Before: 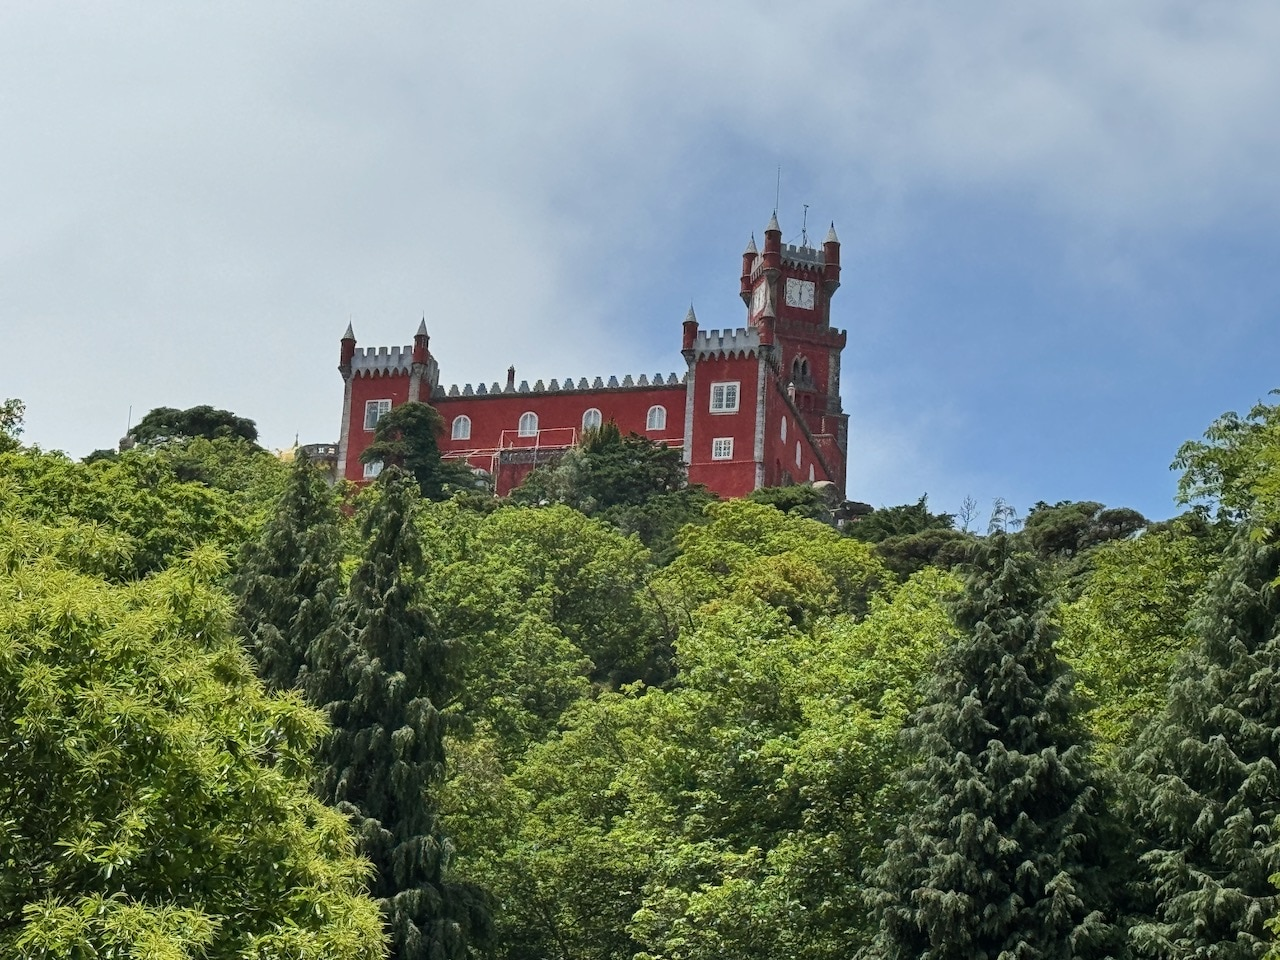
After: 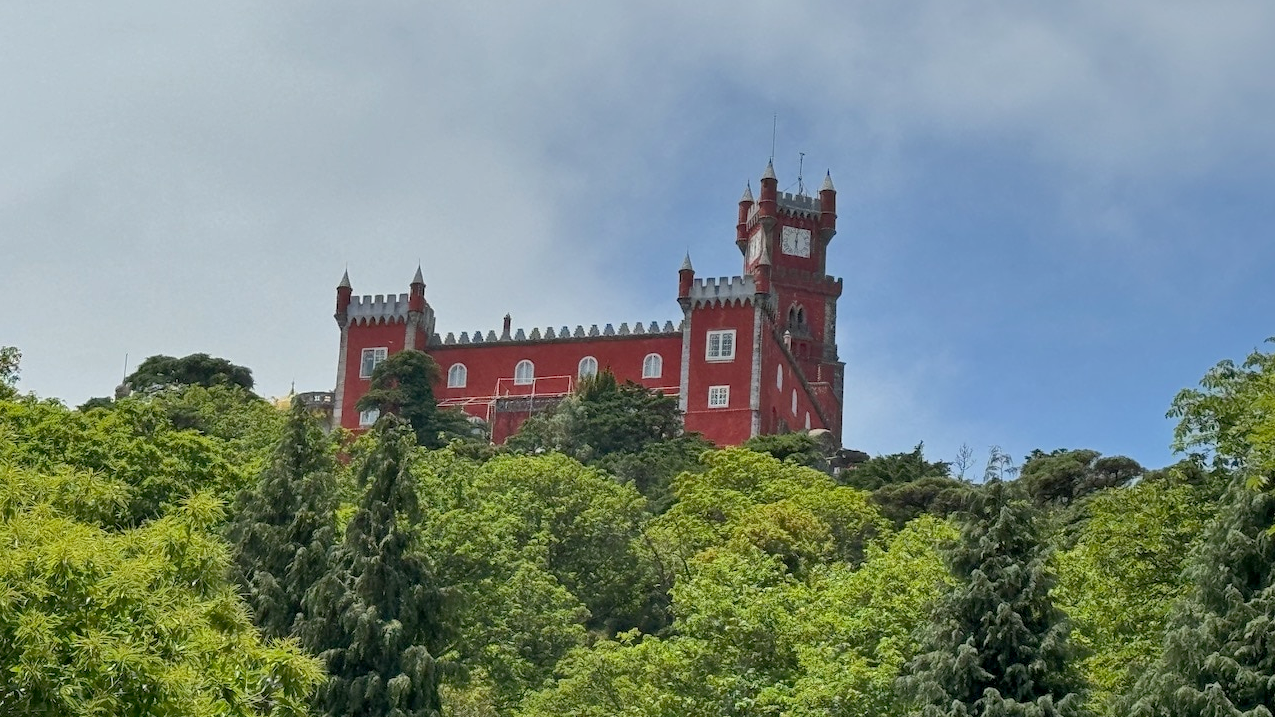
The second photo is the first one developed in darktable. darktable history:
crop: left 0.387%, top 5.469%, bottom 19.809%
shadows and highlights: on, module defaults
